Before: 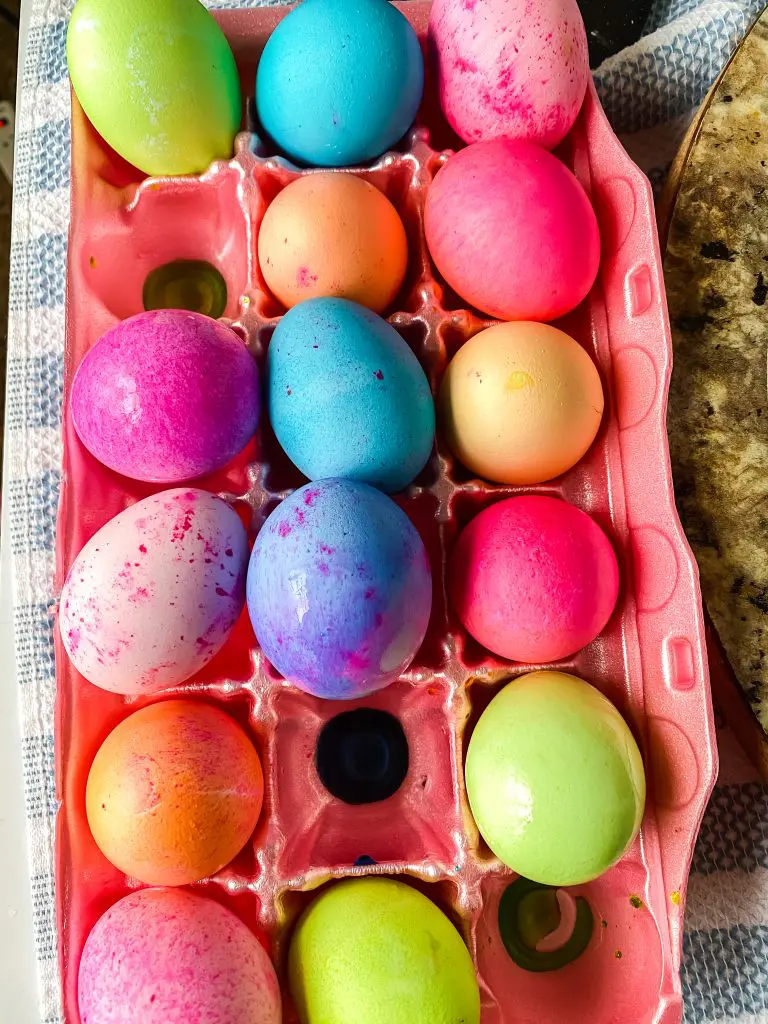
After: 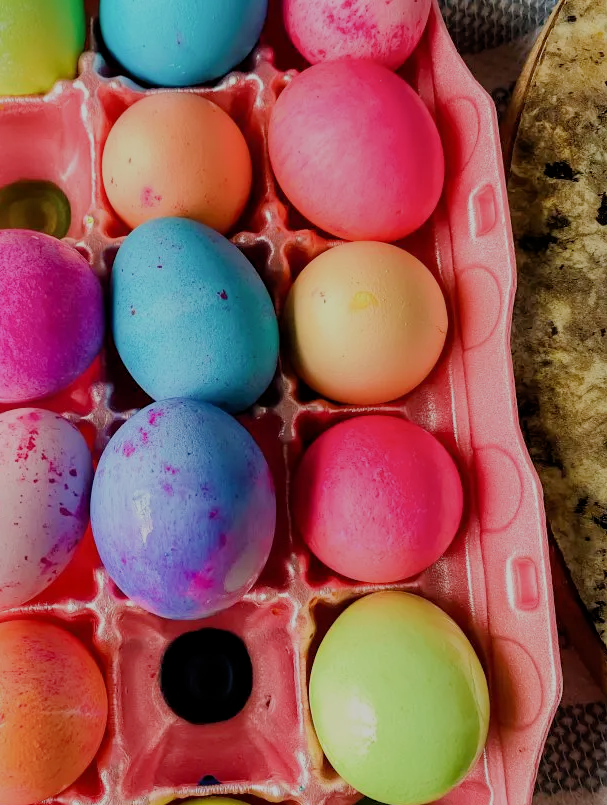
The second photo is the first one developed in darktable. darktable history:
crop and rotate: left 20.407%, top 7.897%, right 0.489%, bottom 13.464%
filmic rgb: black relative exposure -8.76 EV, white relative exposure 4.98 EV, target black luminance 0%, hardness 3.77, latitude 65.53%, contrast 0.822, shadows ↔ highlights balance 19.24%
